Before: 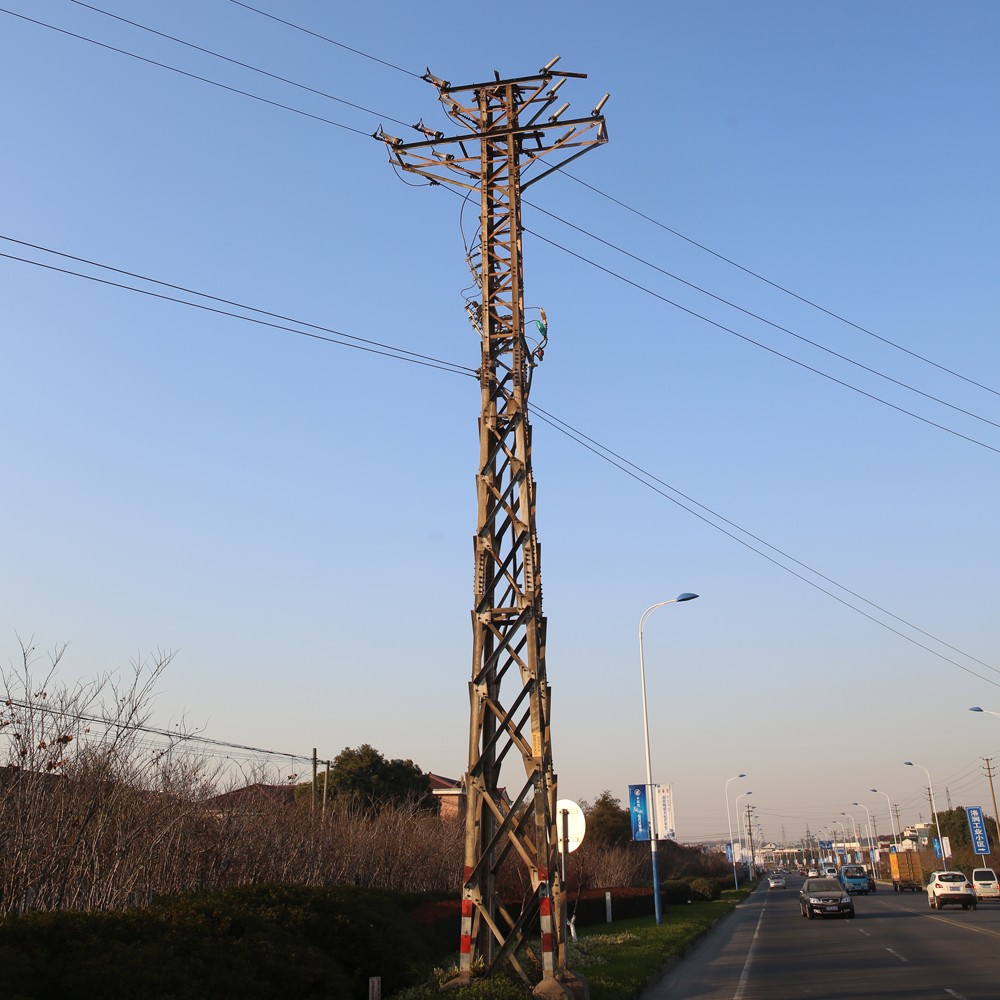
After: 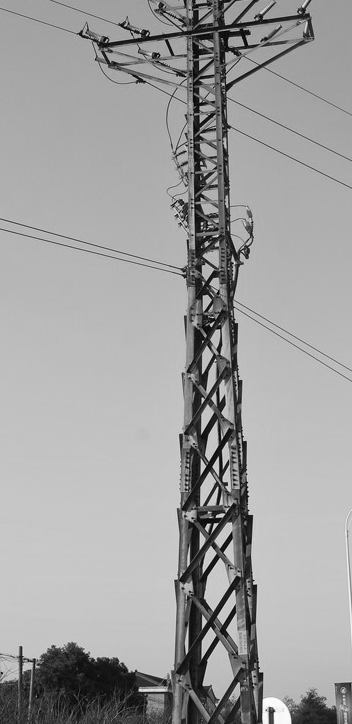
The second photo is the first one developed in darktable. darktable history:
white balance: red 0.766, blue 1.537
crop and rotate: left 29.476%, top 10.214%, right 35.32%, bottom 17.333%
monochrome: on, module defaults
